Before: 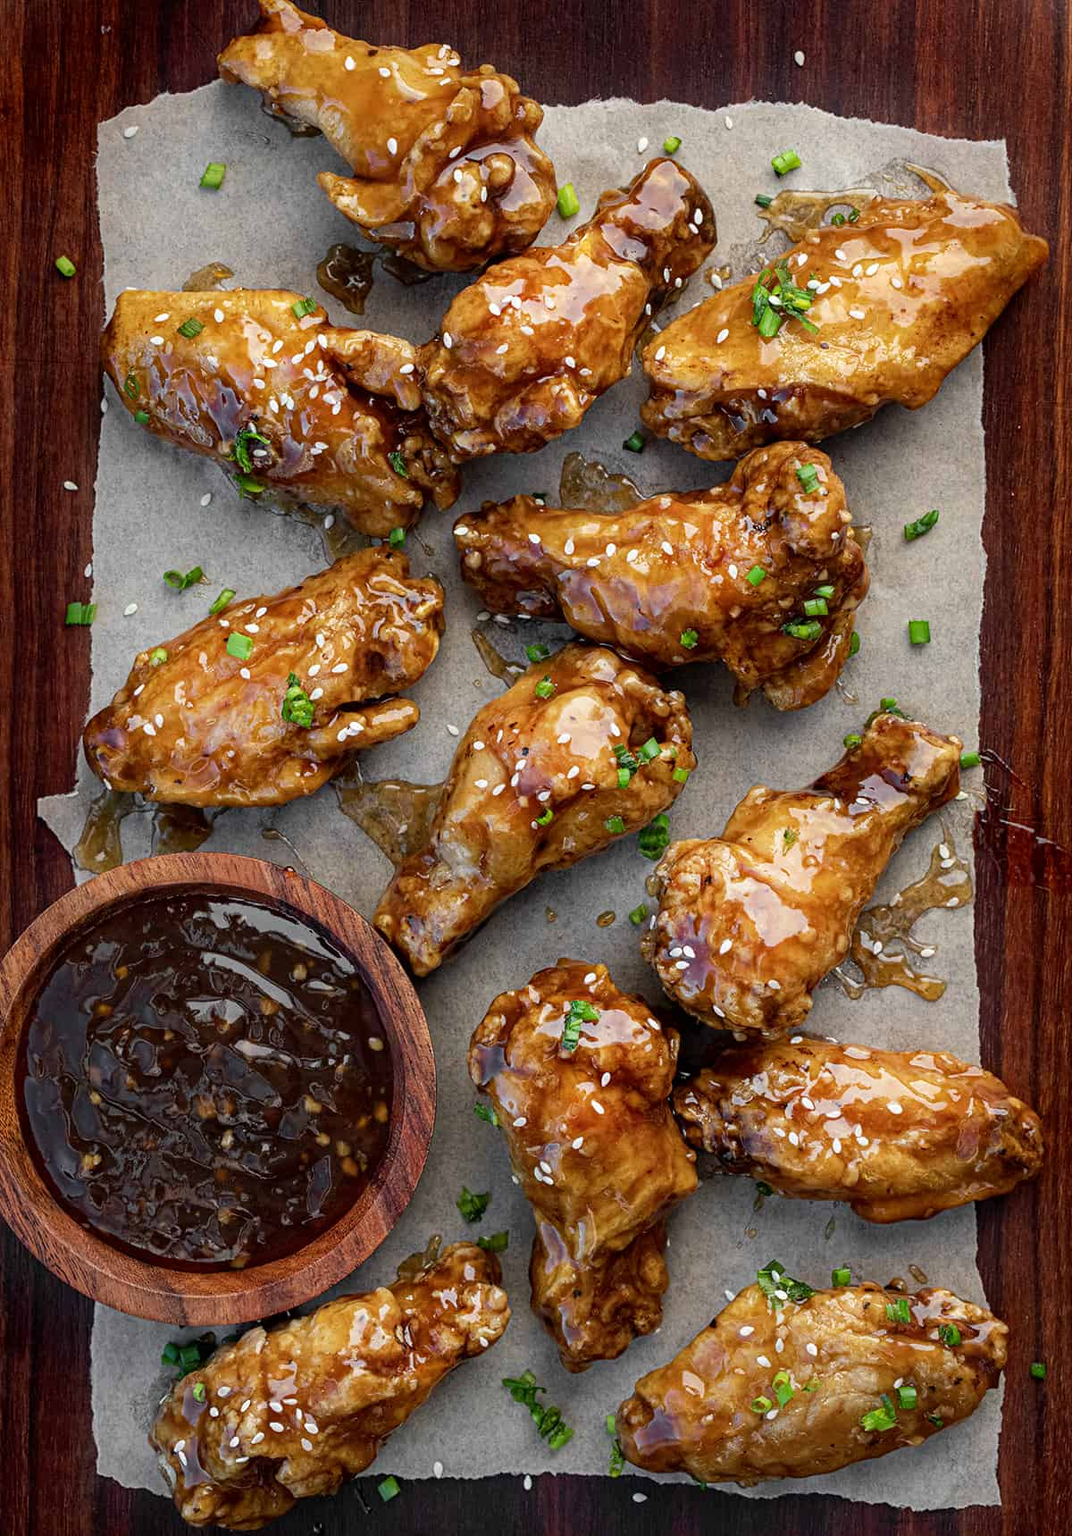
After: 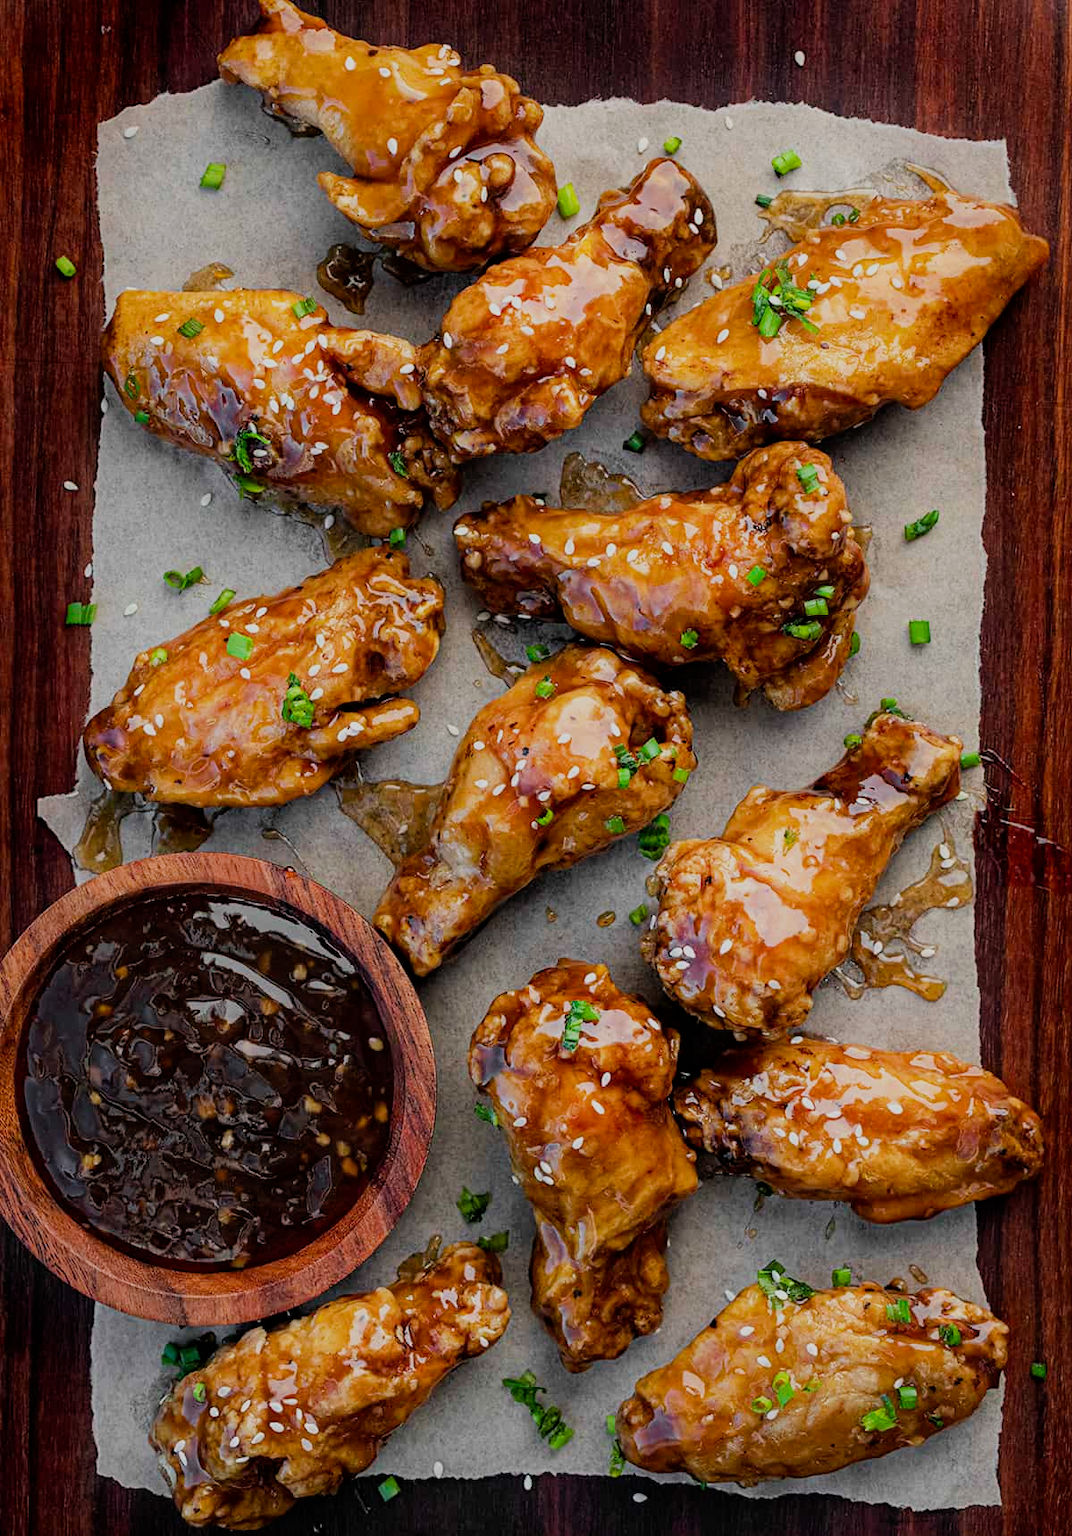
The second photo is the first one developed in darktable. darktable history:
filmic rgb: black relative exposure -7.65 EV, white relative exposure 4.56 EV, hardness 3.61
levels: levels [0, 0.498, 1]
